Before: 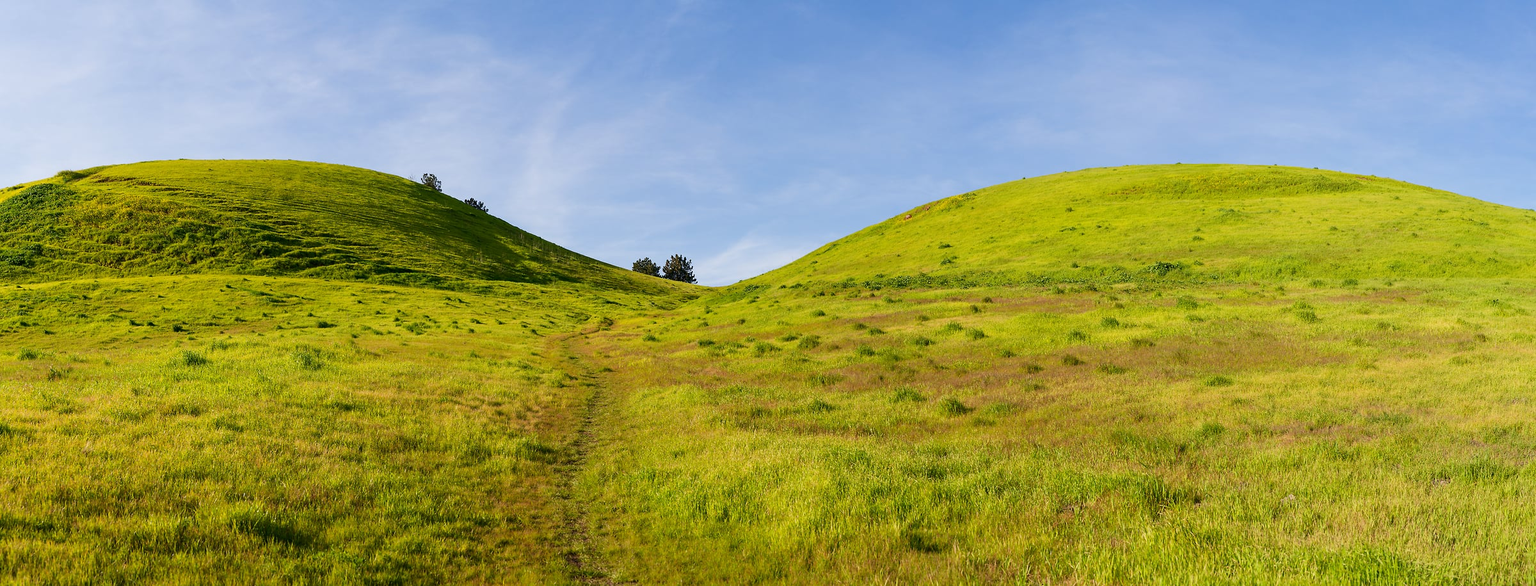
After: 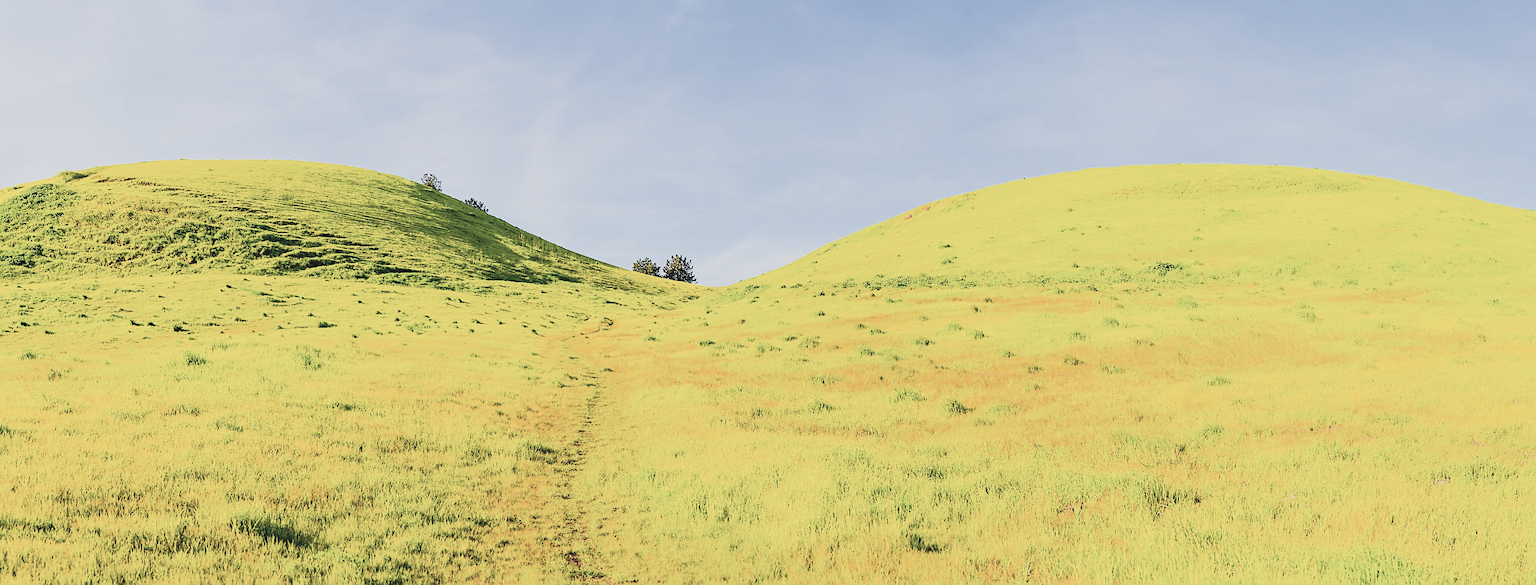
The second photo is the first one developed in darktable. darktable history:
filmic rgb: black relative exposure -7.65 EV, white relative exposure 4.56 EV, hardness 3.61
sharpen: on, module defaults
color correction: highlights b* 0.045, saturation 0.58
color balance rgb: perceptual saturation grading › global saturation 40.063%
tone equalizer: -8 EV 1.97 EV, -7 EV 1.98 EV, -6 EV 1.97 EV, -5 EV 1.98 EV, -4 EV 1.99 EV, -3 EV 1.49 EV, -2 EV 0.998 EV, -1 EV 0.477 EV, edges refinement/feathering 500, mask exposure compensation -1.57 EV, preserve details no
tone curve: curves: ch0 [(0, 0.087) (0.175, 0.178) (0.466, 0.498) (0.715, 0.764) (1, 0.961)]; ch1 [(0, 0) (0.437, 0.398) (0.476, 0.466) (0.505, 0.505) (0.534, 0.544) (0.612, 0.605) (0.641, 0.643) (1, 1)]; ch2 [(0, 0) (0.359, 0.379) (0.427, 0.453) (0.489, 0.495) (0.531, 0.534) (0.579, 0.579) (1, 1)], preserve colors none
